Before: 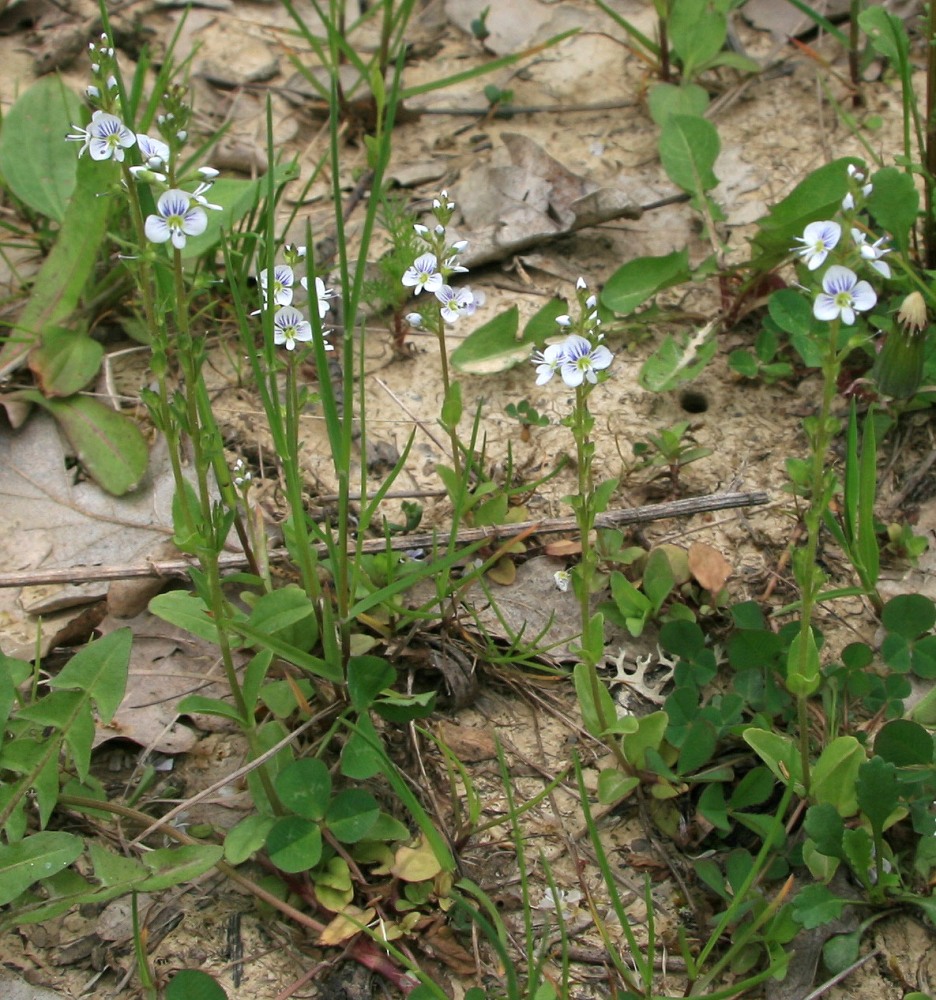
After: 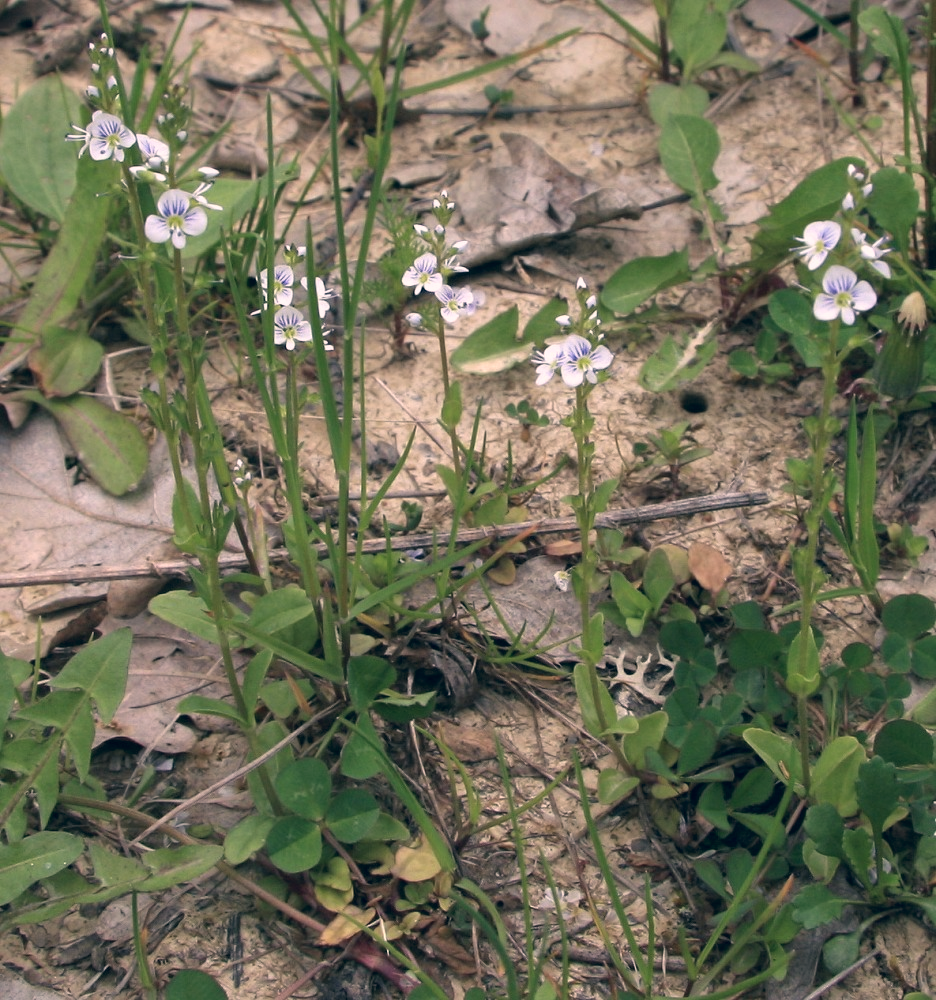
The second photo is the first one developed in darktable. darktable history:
color correction: highlights a* 13.76, highlights b* 6.1, shadows a* -5.8, shadows b* -15.37, saturation 0.851
